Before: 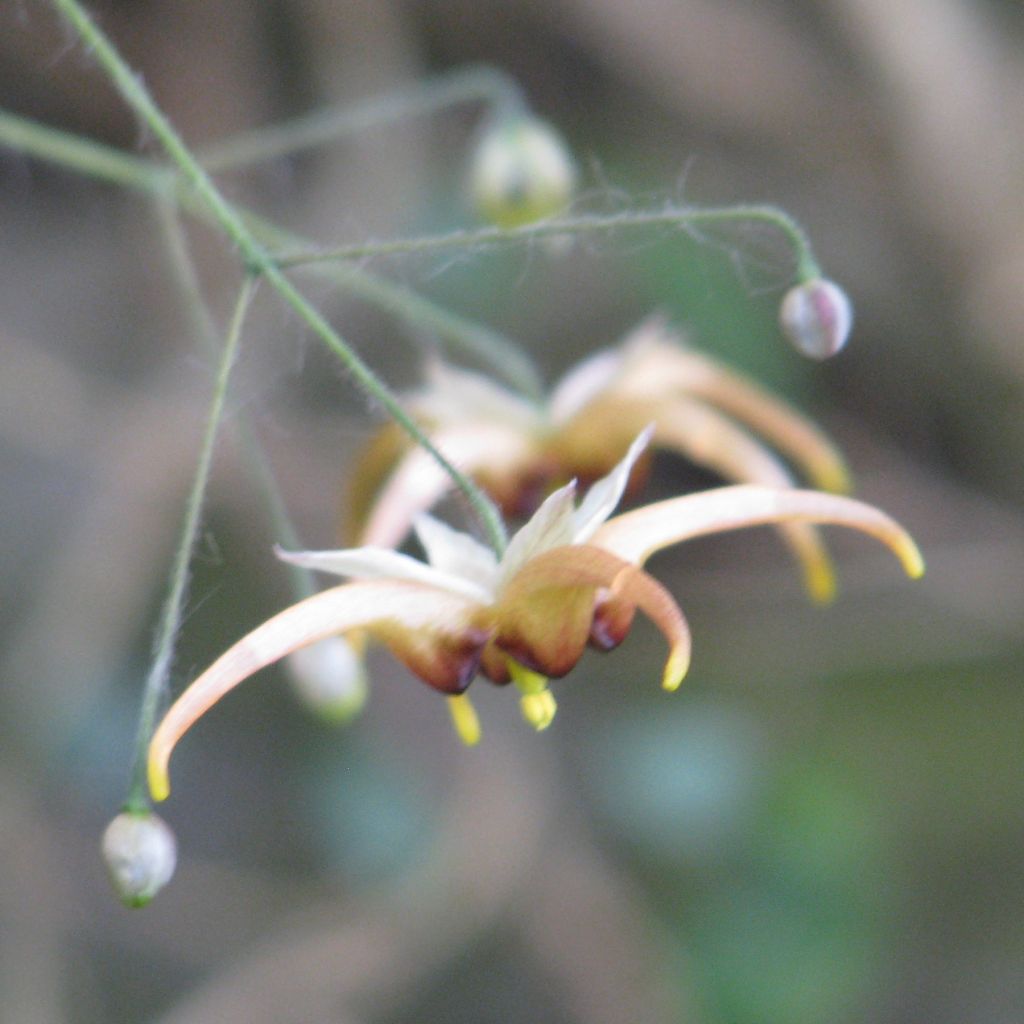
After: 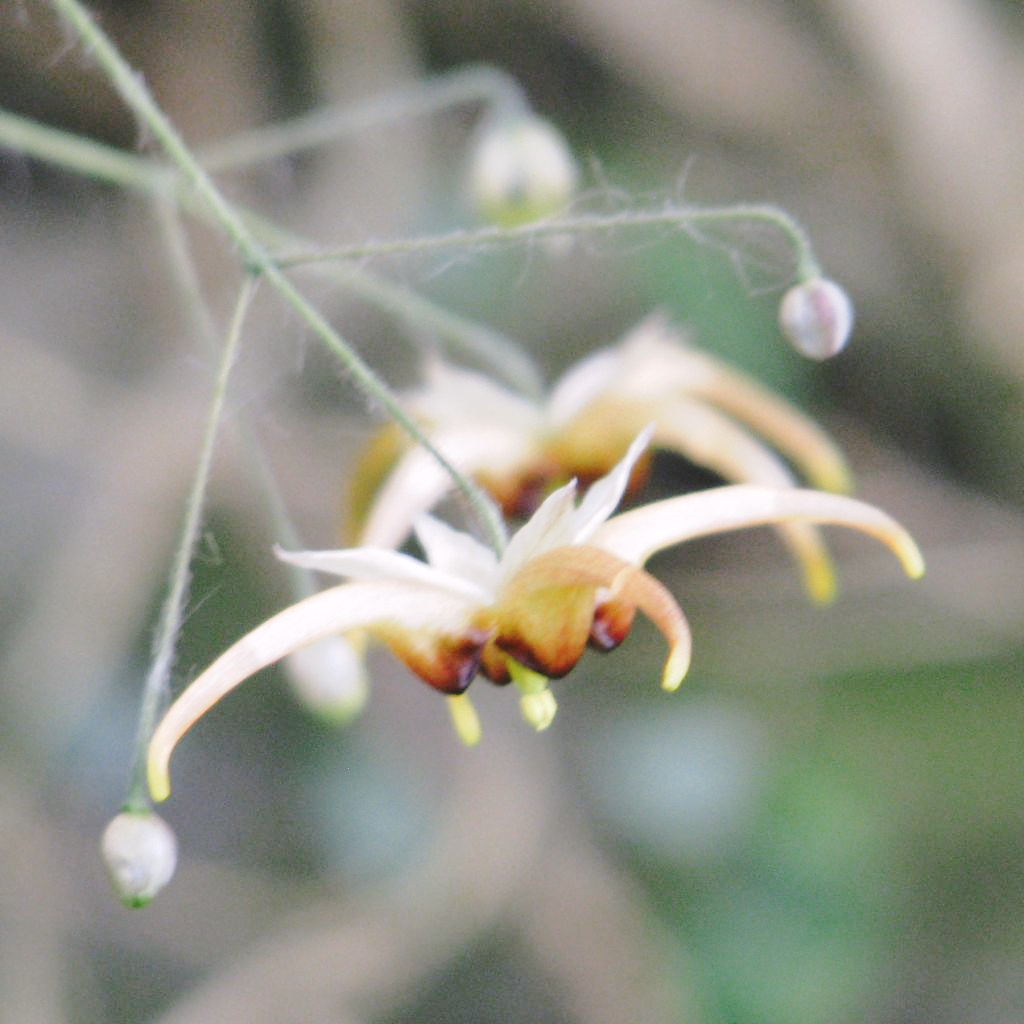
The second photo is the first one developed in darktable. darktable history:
tone curve: curves: ch0 [(0, 0) (0.003, 0.023) (0.011, 0.029) (0.025, 0.037) (0.044, 0.047) (0.069, 0.057) (0.1, 0.075) (0.136, 0.103) (0.177, 0.145) (0.224, 0.193) (0.277, 0.266) (0.335, 0.362) (0.399, 0.473) (0.468, 0.569) (0.543, 0.655) (0.623, 0.73) (0.709, 0.804) (0.801, 0.874) (0.898, 0.924) (1, 1)], preserve colors none
color look up table: target L [96.11, 94.53, 92.42, 85.78, 76.12, 70.35, 59.32, 62, 56.31, 45.79, 38.78, 22.64, 200.62, 91.06, 84.83, 77.73, 73.64, 68.21, 60.73, 55.59, 54.88, 50.63, 46.06, 38.93, 37.35, 31.21, 21.26, 18.01, 0.526, 83.05, 81.04, 61.88, 60.03, 56.92, 57.02, 69.06, 51.38, 46.41, 40.68, 30.6, 32.83, 18.31, 4.95, 77.92, 56.59, 52.61, 54.67, 36.79, 28.16], target a [-12.4, -9.945, -27.49, -32.94, -25.93, -10.01, -38.39, -12.76, -8.133, -25.31, -23.62, -19.36, 0, 1.809, -1.866, 6.75, 31.29, 32.3, 26.91, 50.4, 57.15, 34.96, -3.539, 30.47, 47.01, 3.849, 16.61, 24.1, -0.782, 6.753, 29.17, 16.44, 58.84, 3.626, 19.94, 44.26, 48.17, 47.93, 9.705, 27.43, 39.32, 23.46, 11.27, -23.08, -3.056, -21.65, -26.77, -10.66, 3.255], target b [34.14, 16.61, 34.67, 22.07, 8.691, 1.33, 30.23, 43.75, 24.74, 14.18, 23.02, 12.61, 0, 30.33, 60.13, 3.947, 11.81, 37.87, 50.02, 52.34, 24.14, 28.8, 37.98, 40.2, 41.5, 4.488, 30.55, 10.41, -0.154, -21.2, -19.98, -49.09, -15.21, -6.804, -23, -36.63, -29.21, -6.42, -57.91, -11.48, -59.58, -40.42, -18.16, -20.94, -39.66, -29.4, -0.425, -15.18, -28.51], num patches 49
